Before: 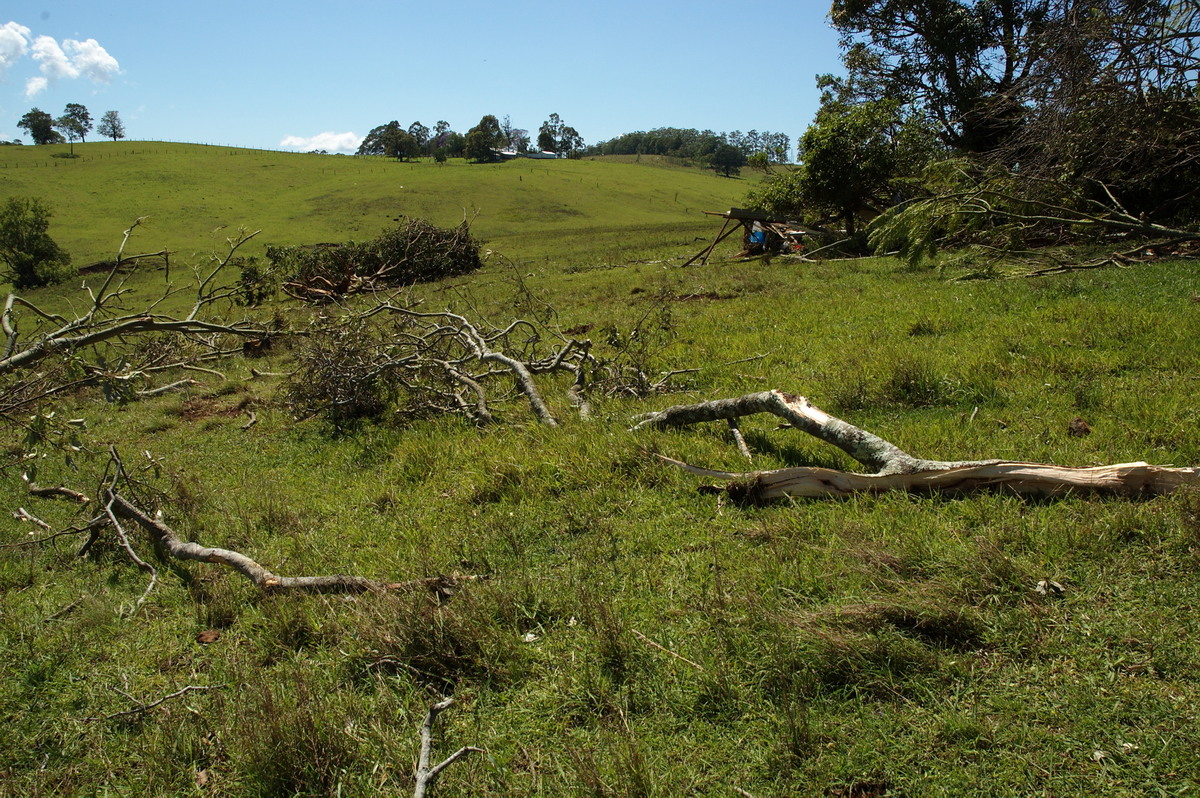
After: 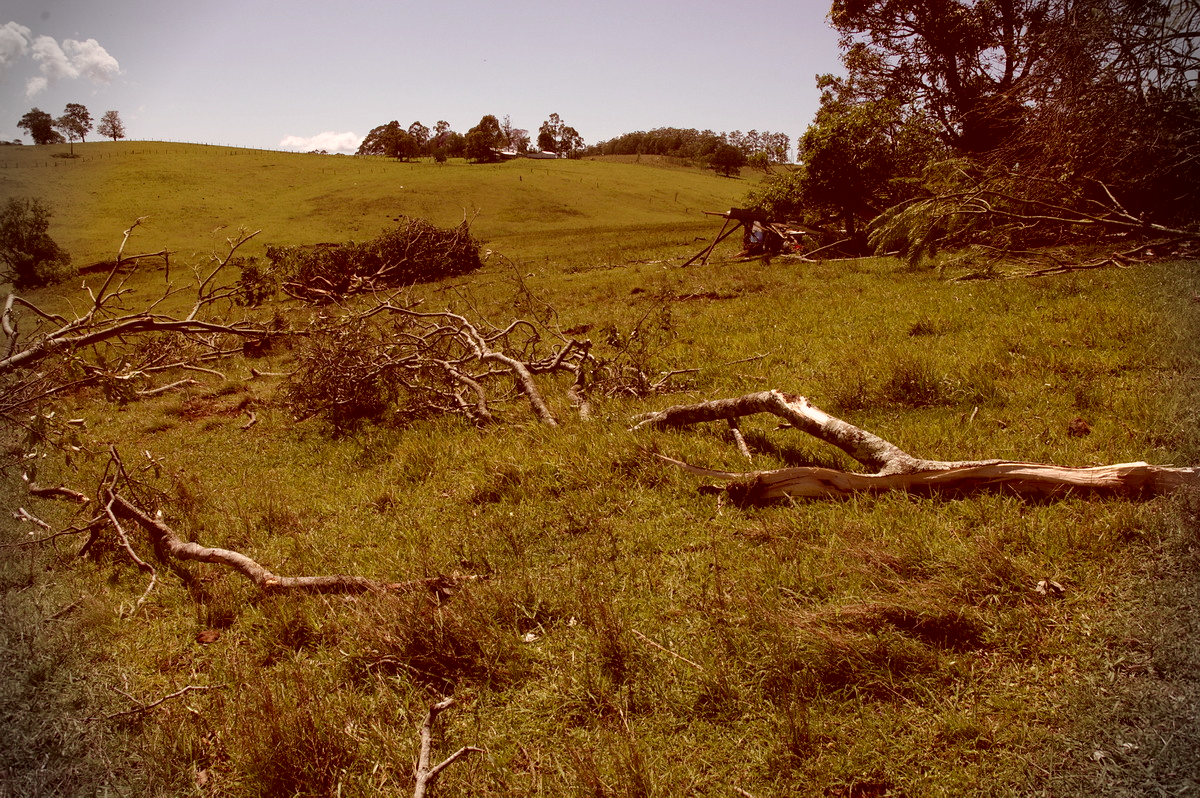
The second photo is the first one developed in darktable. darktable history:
color correction: highlights a* 9.16, highlights b* 8.59, shadows a* 39.22, shadows b* 39.51, saturation 0.766
vignetting: fall-off start 88.25%, fall-off radius 25.45%
